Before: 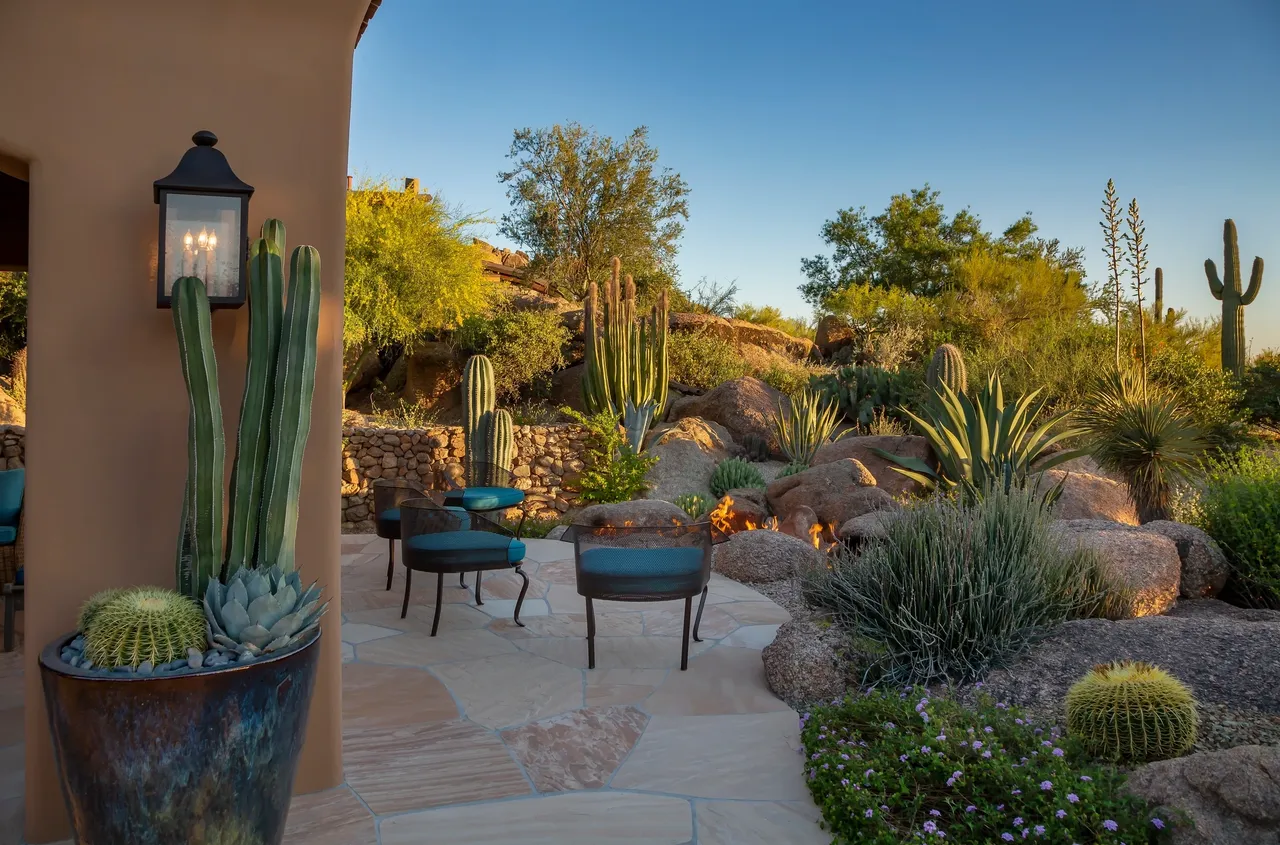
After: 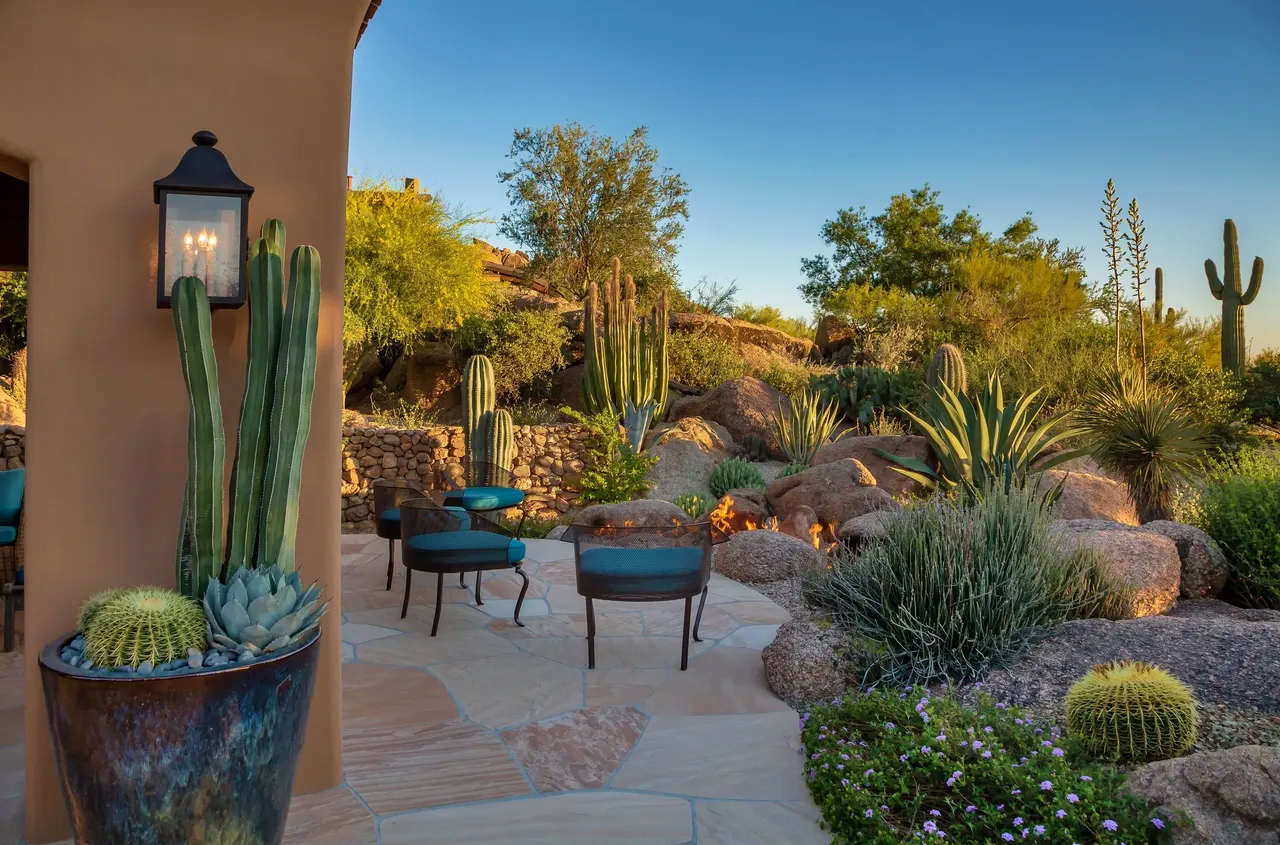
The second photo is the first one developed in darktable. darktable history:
shadows and highlights: soften with gaussian
velvia: strength 27.23%
